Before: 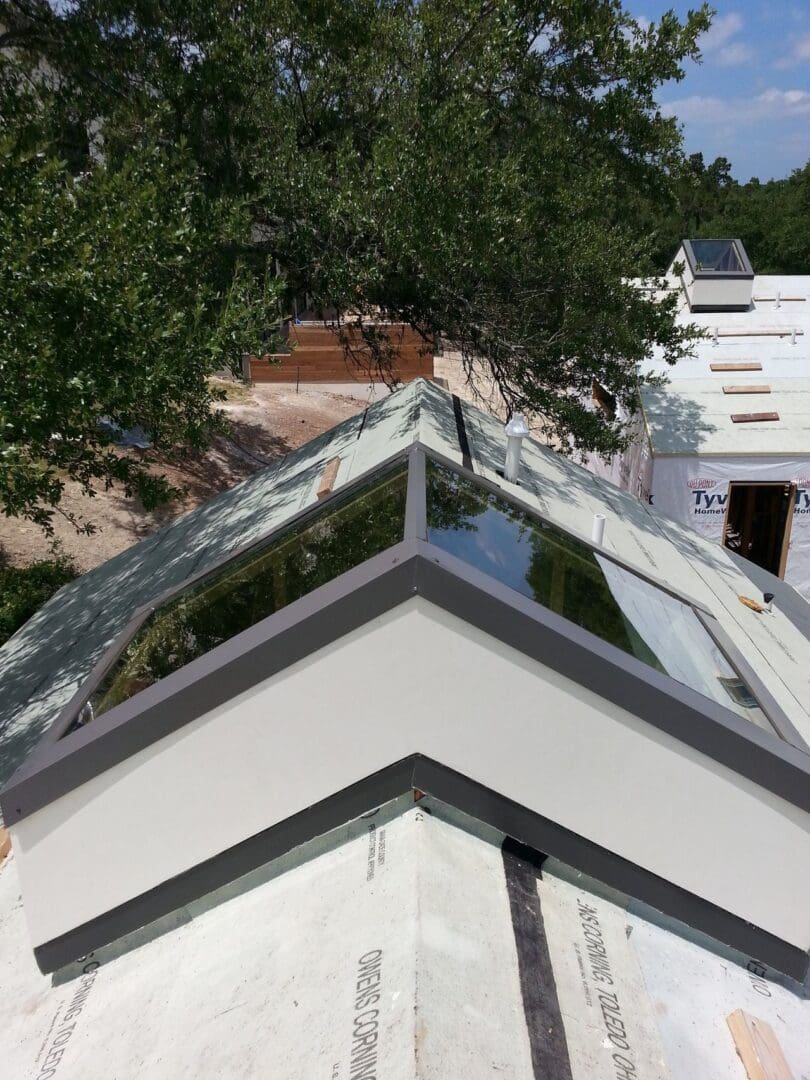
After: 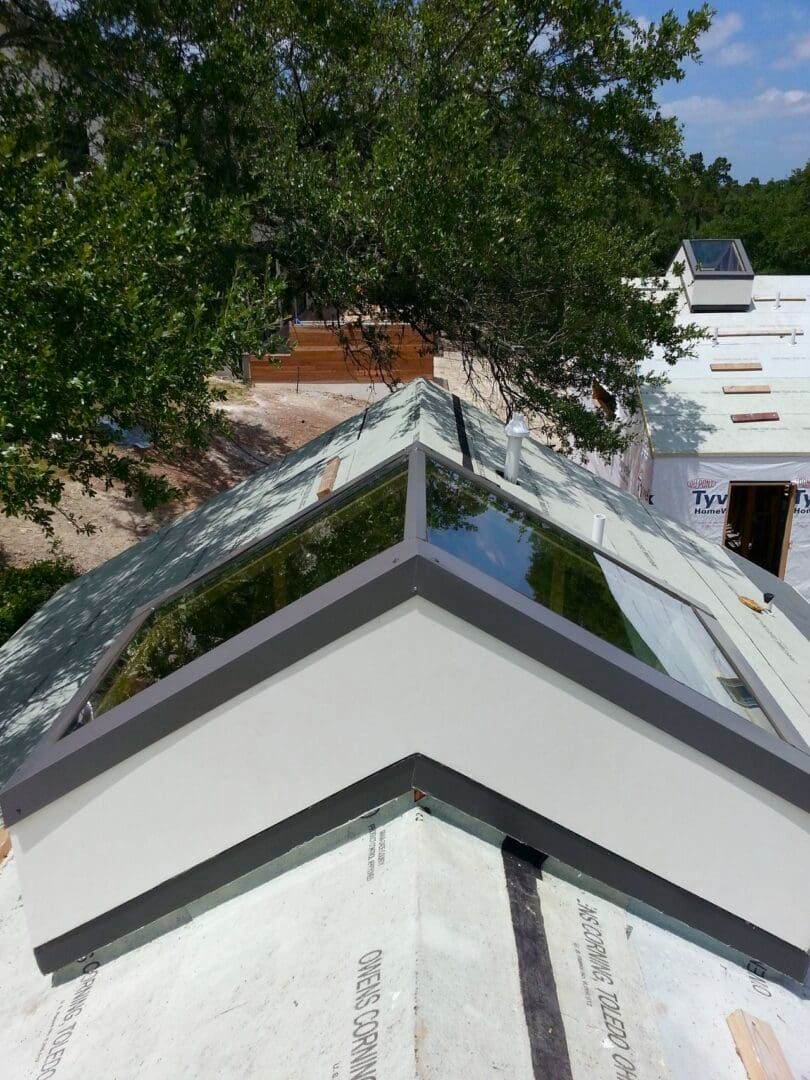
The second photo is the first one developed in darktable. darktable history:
white balance: red 0.978, blue 0.999
color balance rgb: perceptual saturation grading › global saturation 20%, perceptual saturation grading › highlights -25%, perceptual saturation grading › shadows 25%
